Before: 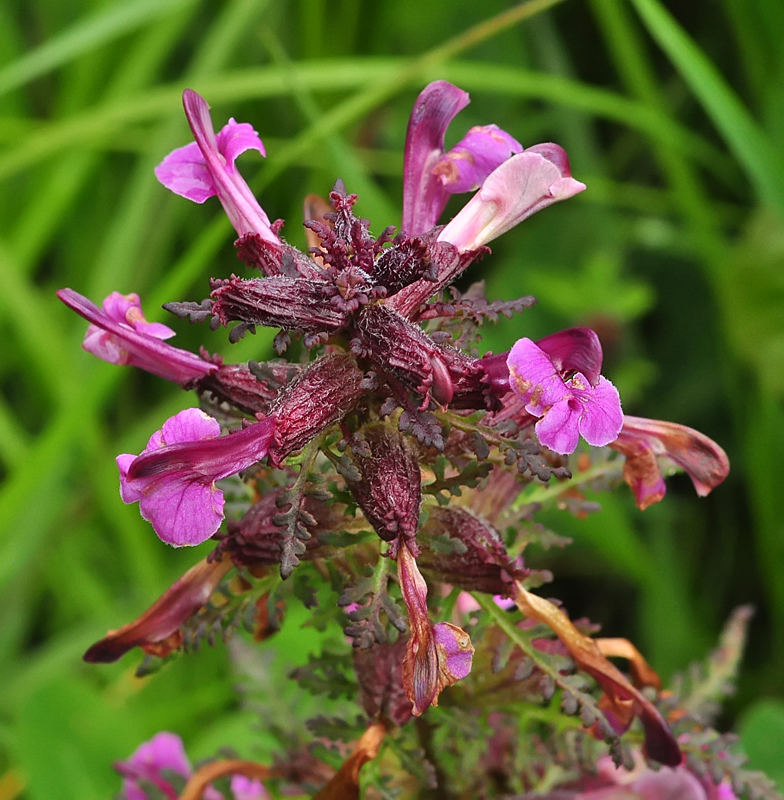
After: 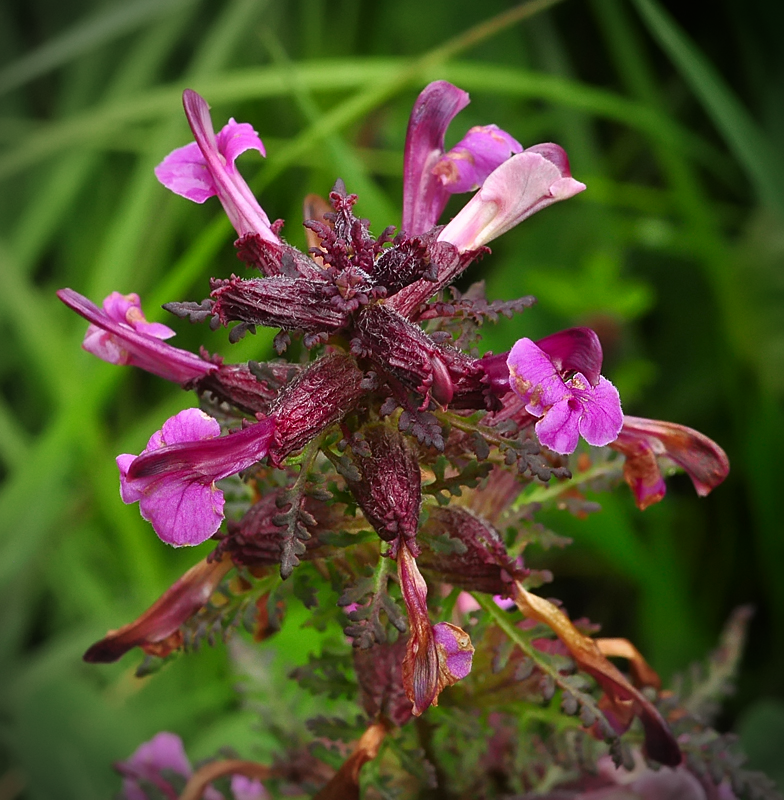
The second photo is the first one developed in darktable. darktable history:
shadows and highlights: shadows -86.79, highlights -35.29, soften with gaussian
vignetting: brightness -0.802
